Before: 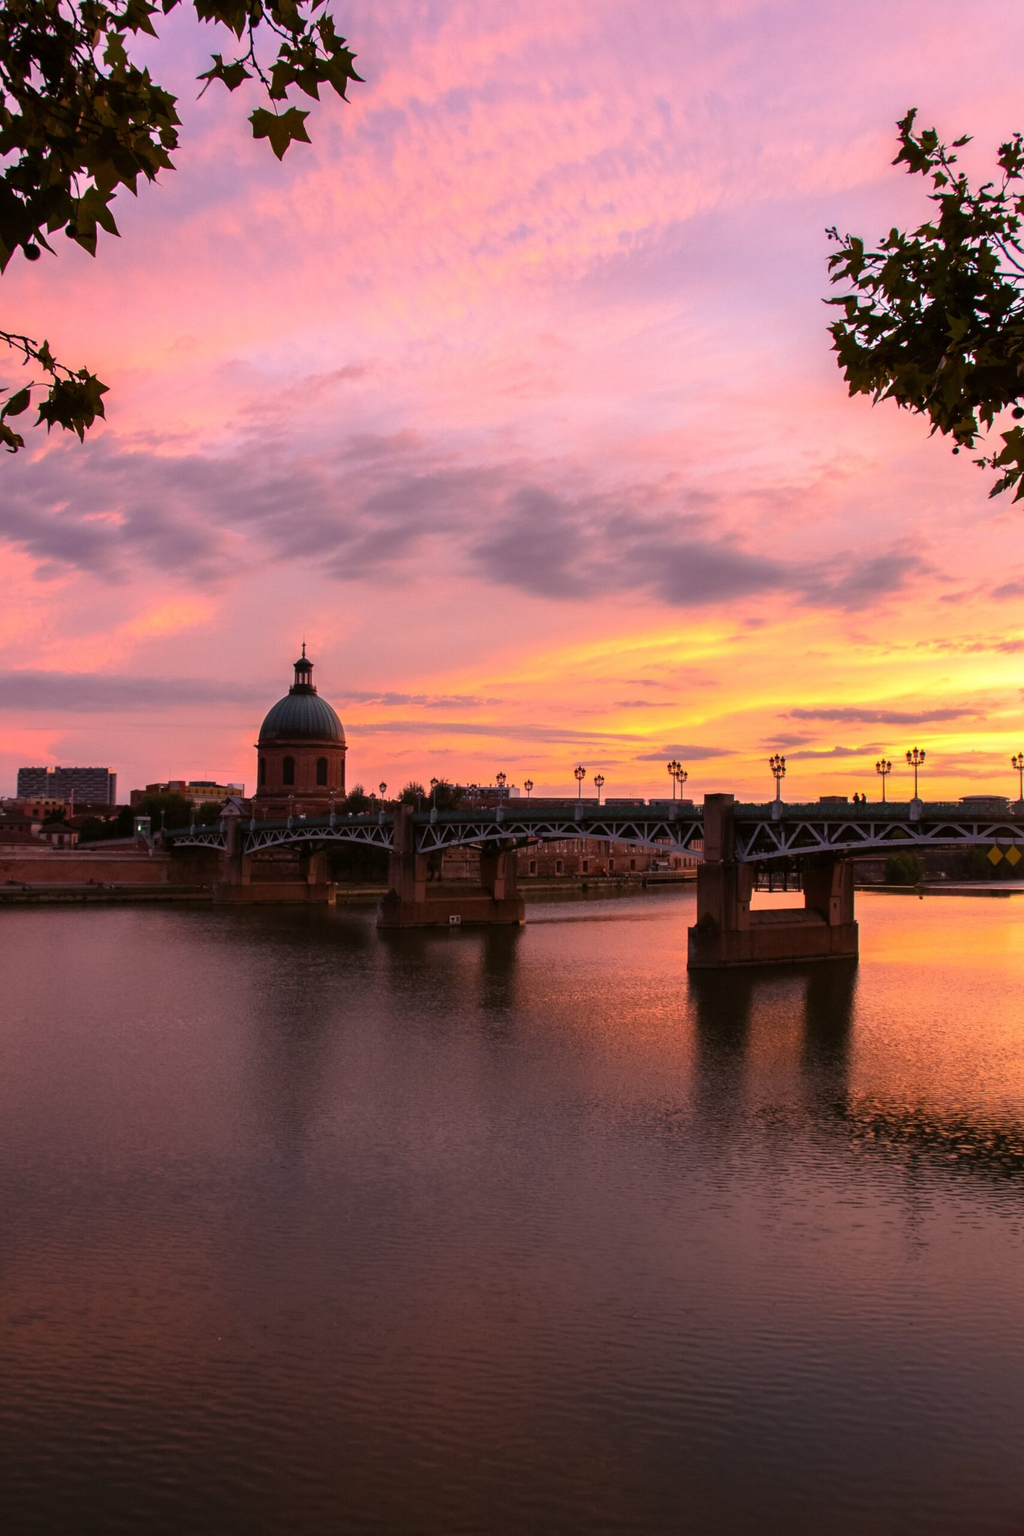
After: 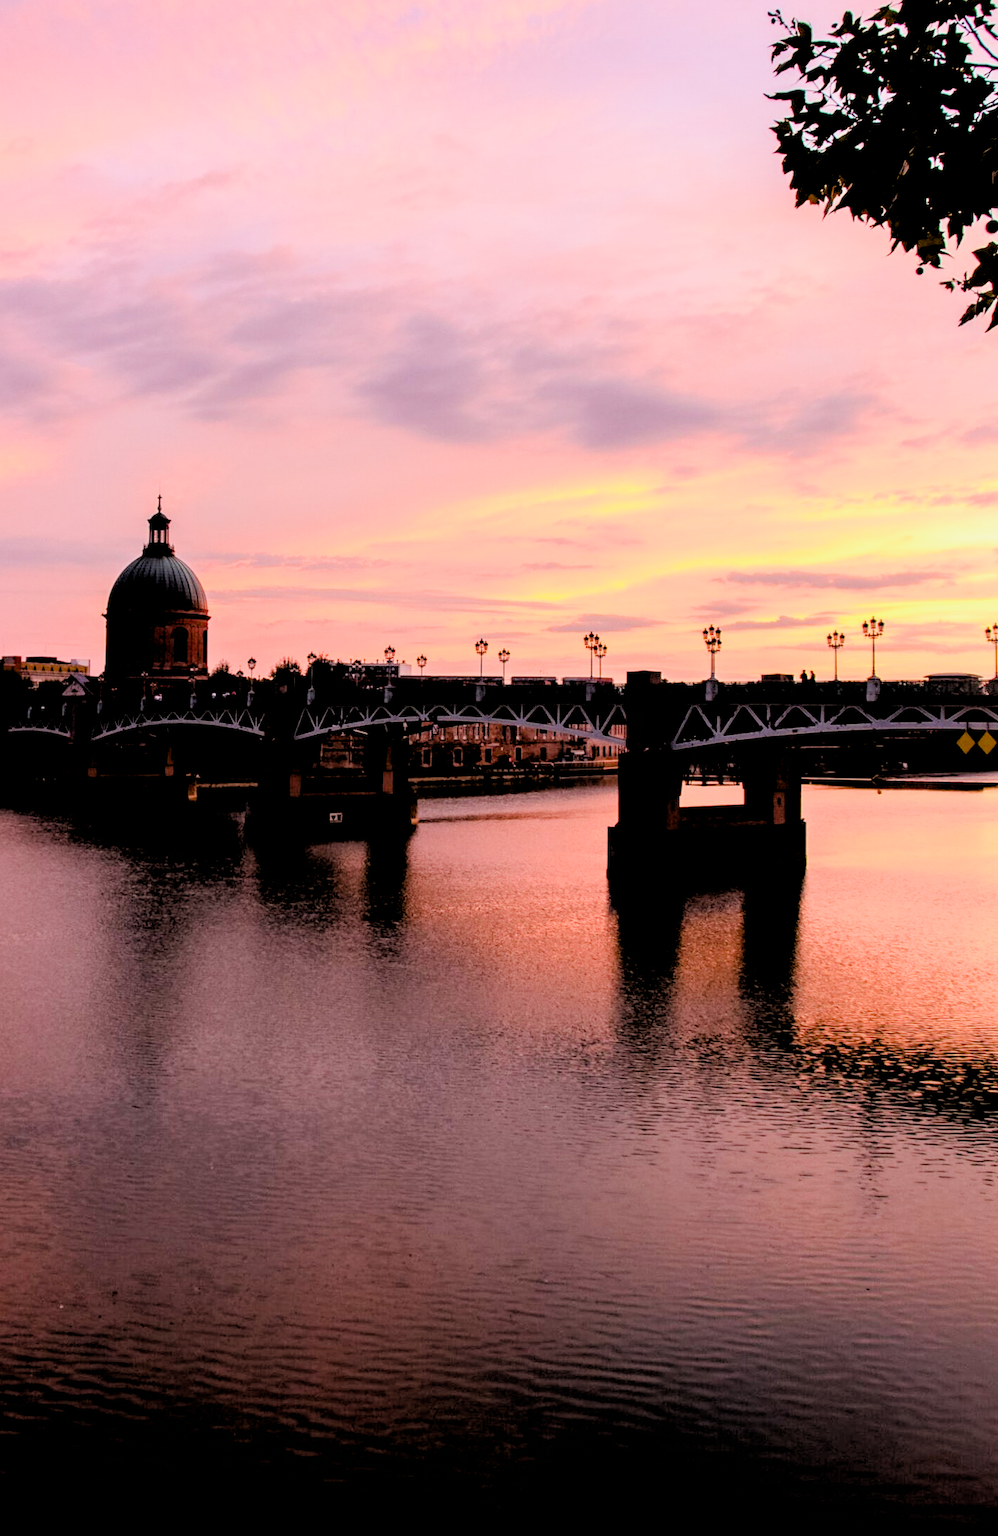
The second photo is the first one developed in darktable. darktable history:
crop: left 16.315%, top 14.246%
rgb levels: levels [[0.034, 0.472, 0.904], [0, 0.5, 1], [0, 0.5, 1]]
filmic rgb: black relative exposure -7.15 EV, white relative exposure 5.36 EV, hardness 3.02
exposure: black level correction 0.009, exposure 1.425 EV, compensate highlight preservation false
